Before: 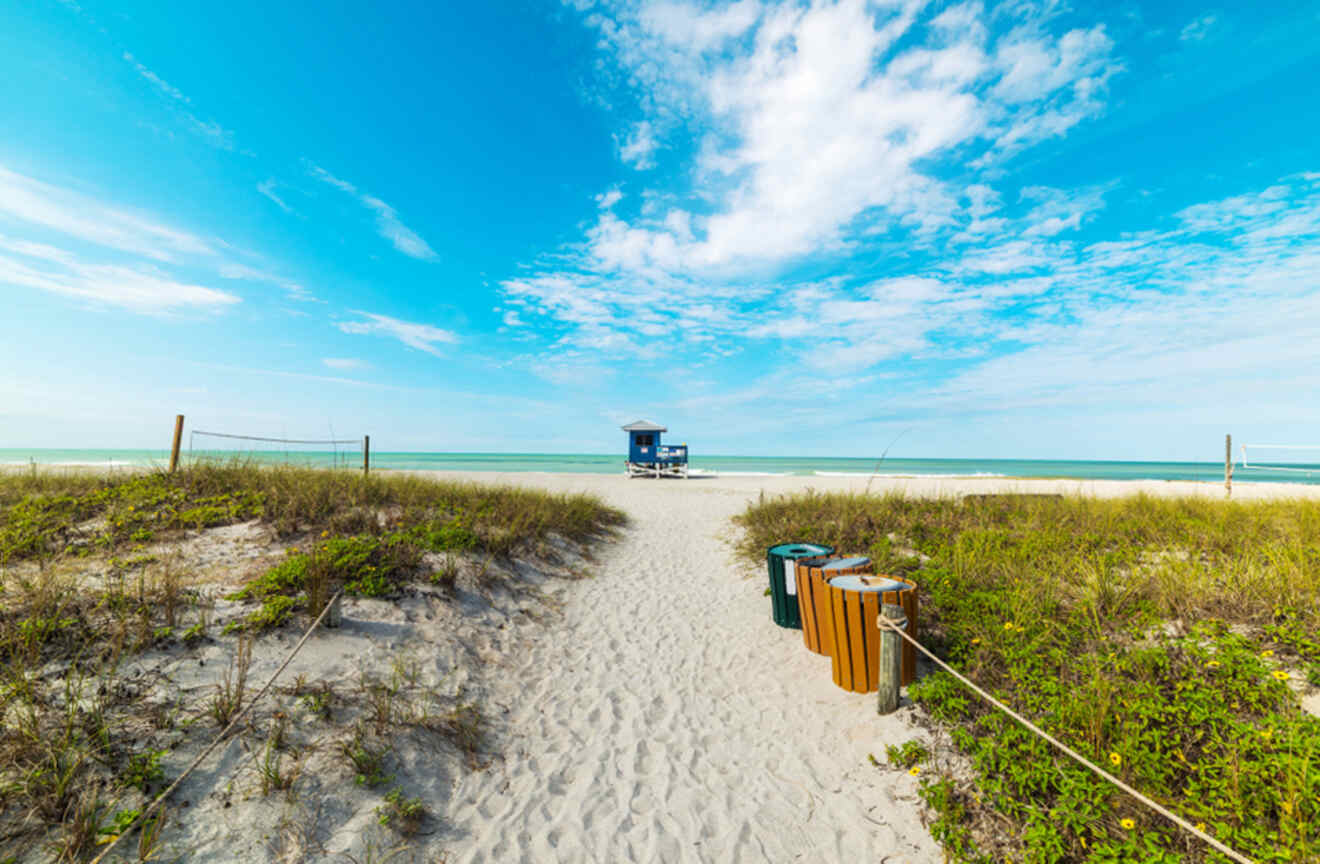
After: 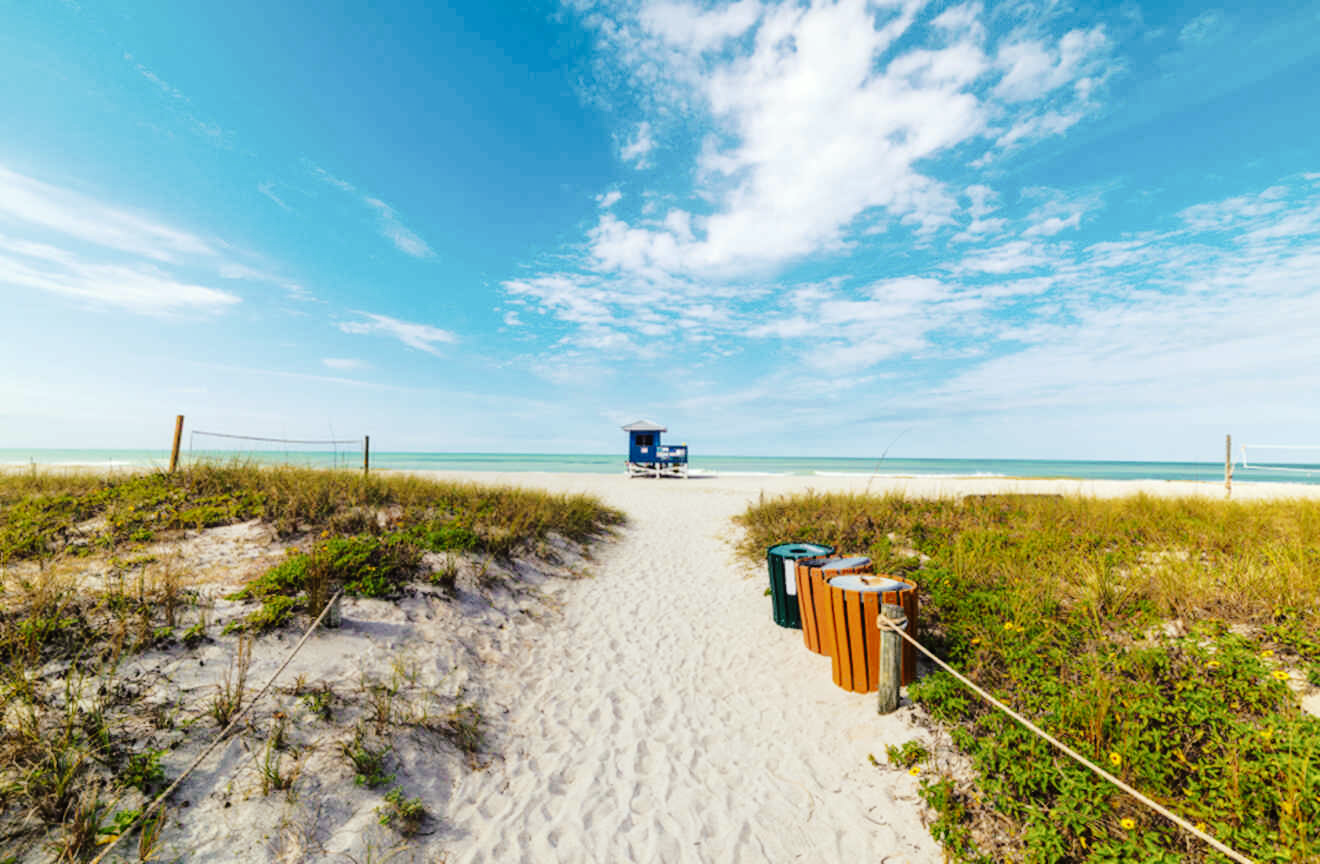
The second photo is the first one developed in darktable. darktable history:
tone curve: curves: ch0 [(0, 0) (0.003, 0.002) (0.011, 0.007) (0.025, 0.014) (0.044, 0.023) (0.069, 0.033) (0.1, 0.052) (0.136, 0.081) (0.177, 0.134) (0.224, 0.205) (0.277, 0.296) (0.335, 0.401) (0.399, 0.501) (0.468, 0.589) (0.543, 0.658) (0.623, 0.738) (0.709, 0.804) (0.801, 0.871) (0.898, 0.93) (1, 1)], preserve colors none
color look up table: target L [98.41, 89.6, 89.59, 89.33, 63, 60.17, 60.72, 53.64, 54.95, 38.94, 34.7, 22, 200.61, 76.95, 66.38, 61.55, 51.71, 47, 48.83, 45.76, 30.95, 29.23, 13.13, 88.21, 66.3, 65.11, 63.77, 59.83, 51.11, 52.64, 45.91, 37.35, 45.72, 42.46, 34.28, 37.02, 28.5, 22.08, 20.28, 18.14, 3.869, 0.968, 85.01, 79.44, 63.14, 53.11, 49.38, 39.95, 32.57], target a [-9.289, -11.2, -35.62, -36.49, 5.714, 2.084, -47.64, -54.31, -26.02, -13.12, -25.26, -18.35, 0, 6.783, 32.85, 34.7, 61.02, 69.66, 29.66, 32.13, 38.3, 3.836, 19.45, 24.25, 42.02, 37.37, 67.95, 77.84, 60.04, 90.26, 21.7, 18.05, 71.96, 57.9, 26.55, 55.22, 35.67, 23.22, 34.68, 18.26, 17.48, 2.665, -19.5, -42.34, -12.27, -19.47, 2.464, -19.03, -3.889], target b [32.37, 88.59, 23.53, 72.16, 43.01, 56.31, 18.72, 43.08, -1.593, 30.94, 25.86, 21.12, 0, 4.057, 56.29, 25.78, 19.88, 34.32, 6.108, 41.21, 15.97, 10.17, 19.38, -17.8, -45.73, -5.445, -52.07, -48.34, -3.478, -64.91, -15.6, -42.87, -26.86, -32.52, -69.04, -45.7, -12.97, -6.252, -60.46, -35.49, -25.33, -4.587, -9.605, -10.7, -41.66, -17.56, -30.18, -8.903, -25.66], num patches 49
